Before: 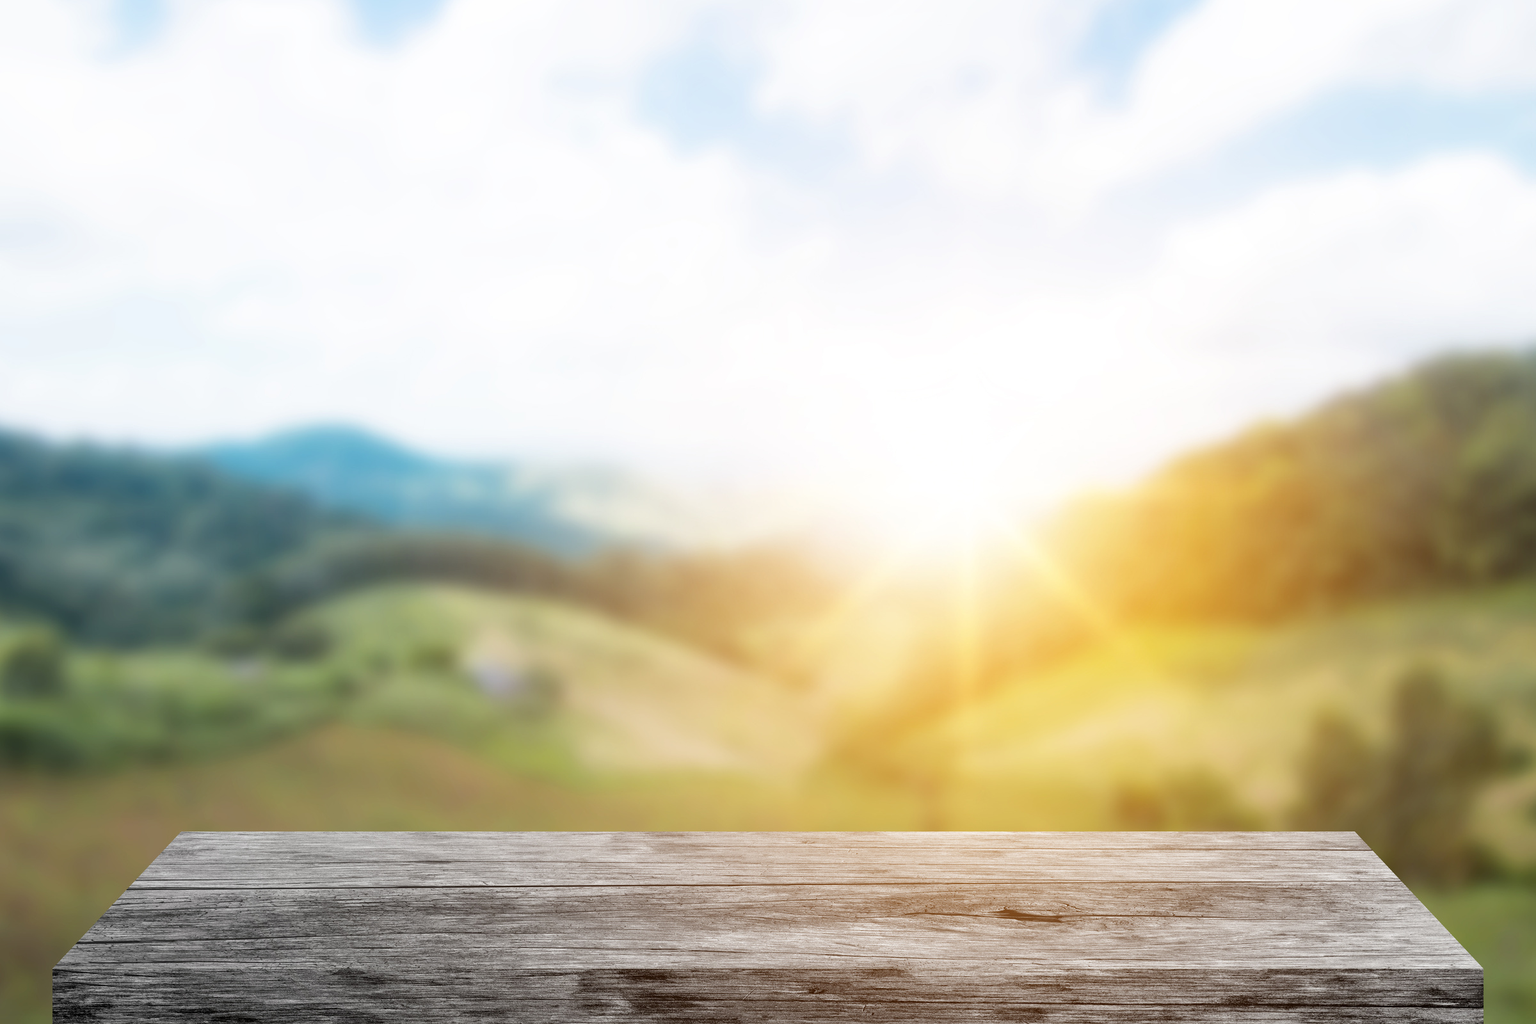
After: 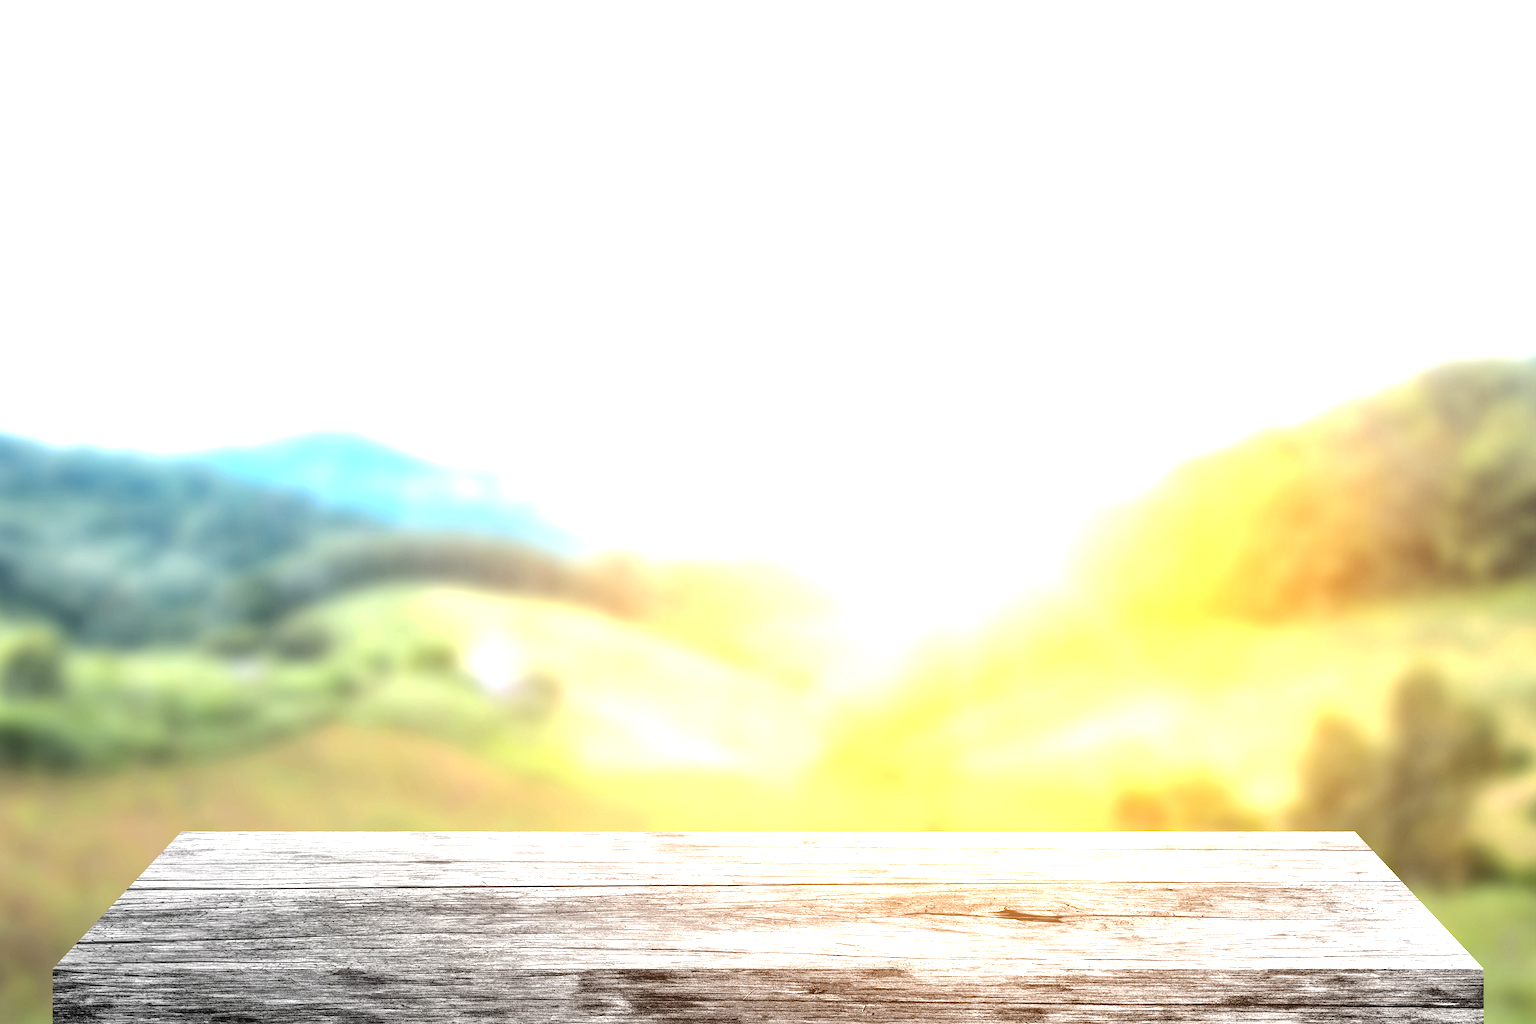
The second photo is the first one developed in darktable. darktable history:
tone equalizer: -8 EV -0.393 EV, -7 EV -0.414 EV, -6 EV -0.295 EV, -5 EV -0.225 EV, -3 EV 0.246 EV, -2 EV 0.322 EV, -1 EV 0.366 EV, +0 EV 0.399 EV, edges refinement/feathering 500, mask exposure compensation -1.57 EV, preserve details no
exposure: exposure 1 EV, compensate exposure bias true, compensate highlight preservation false
local contrast: detail 109%
